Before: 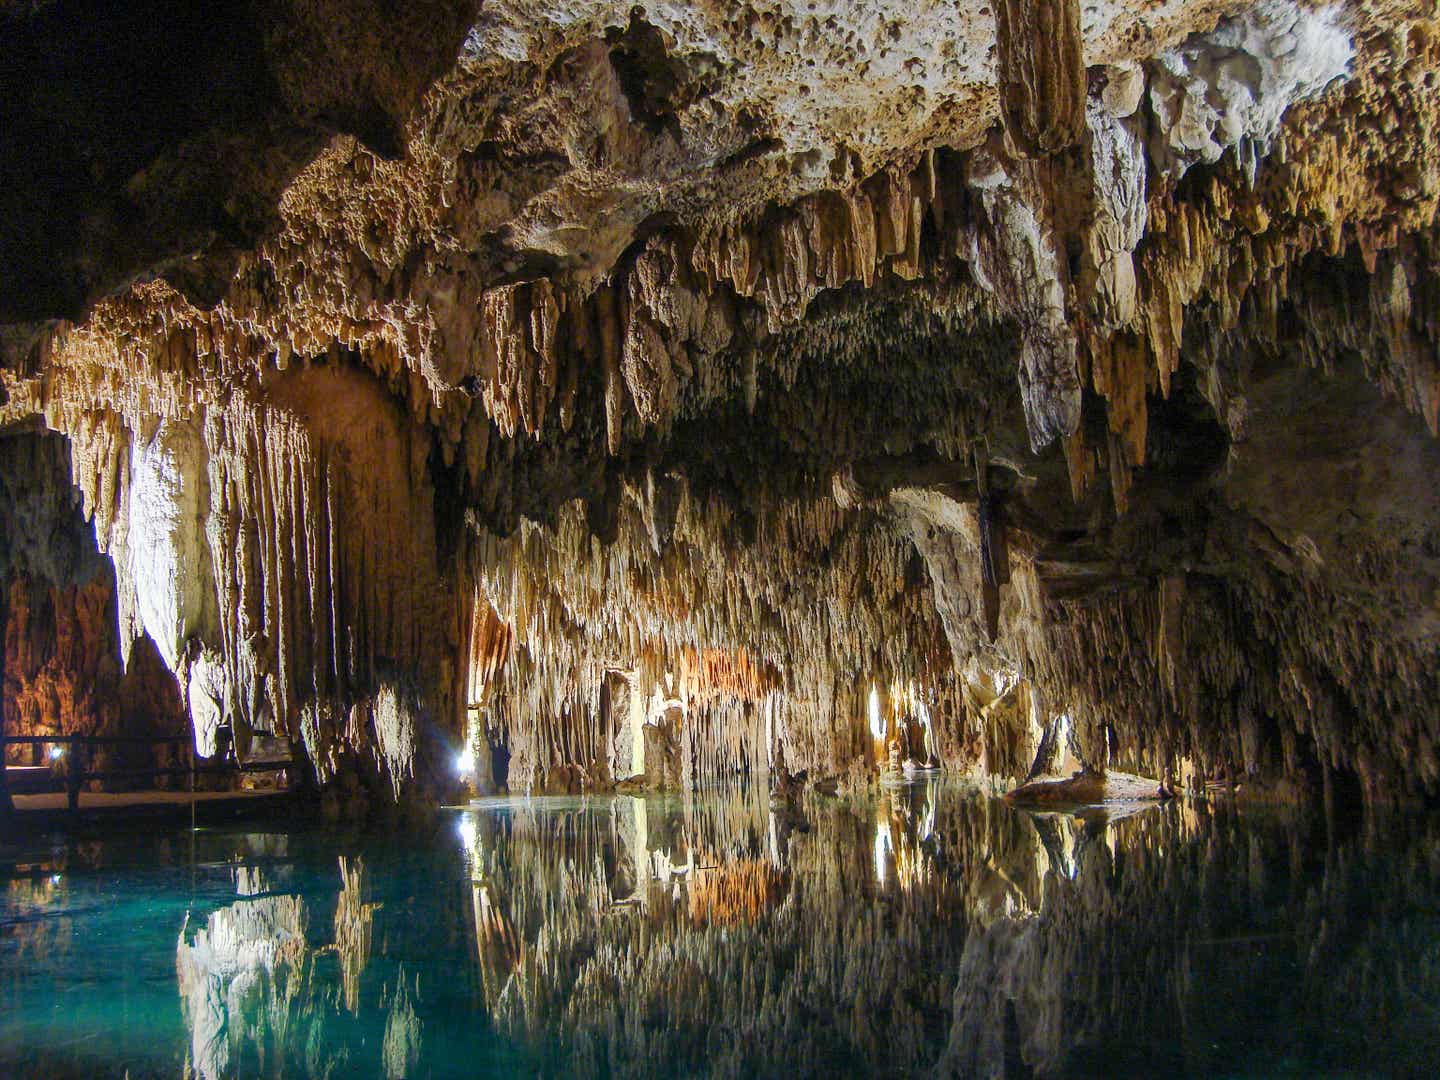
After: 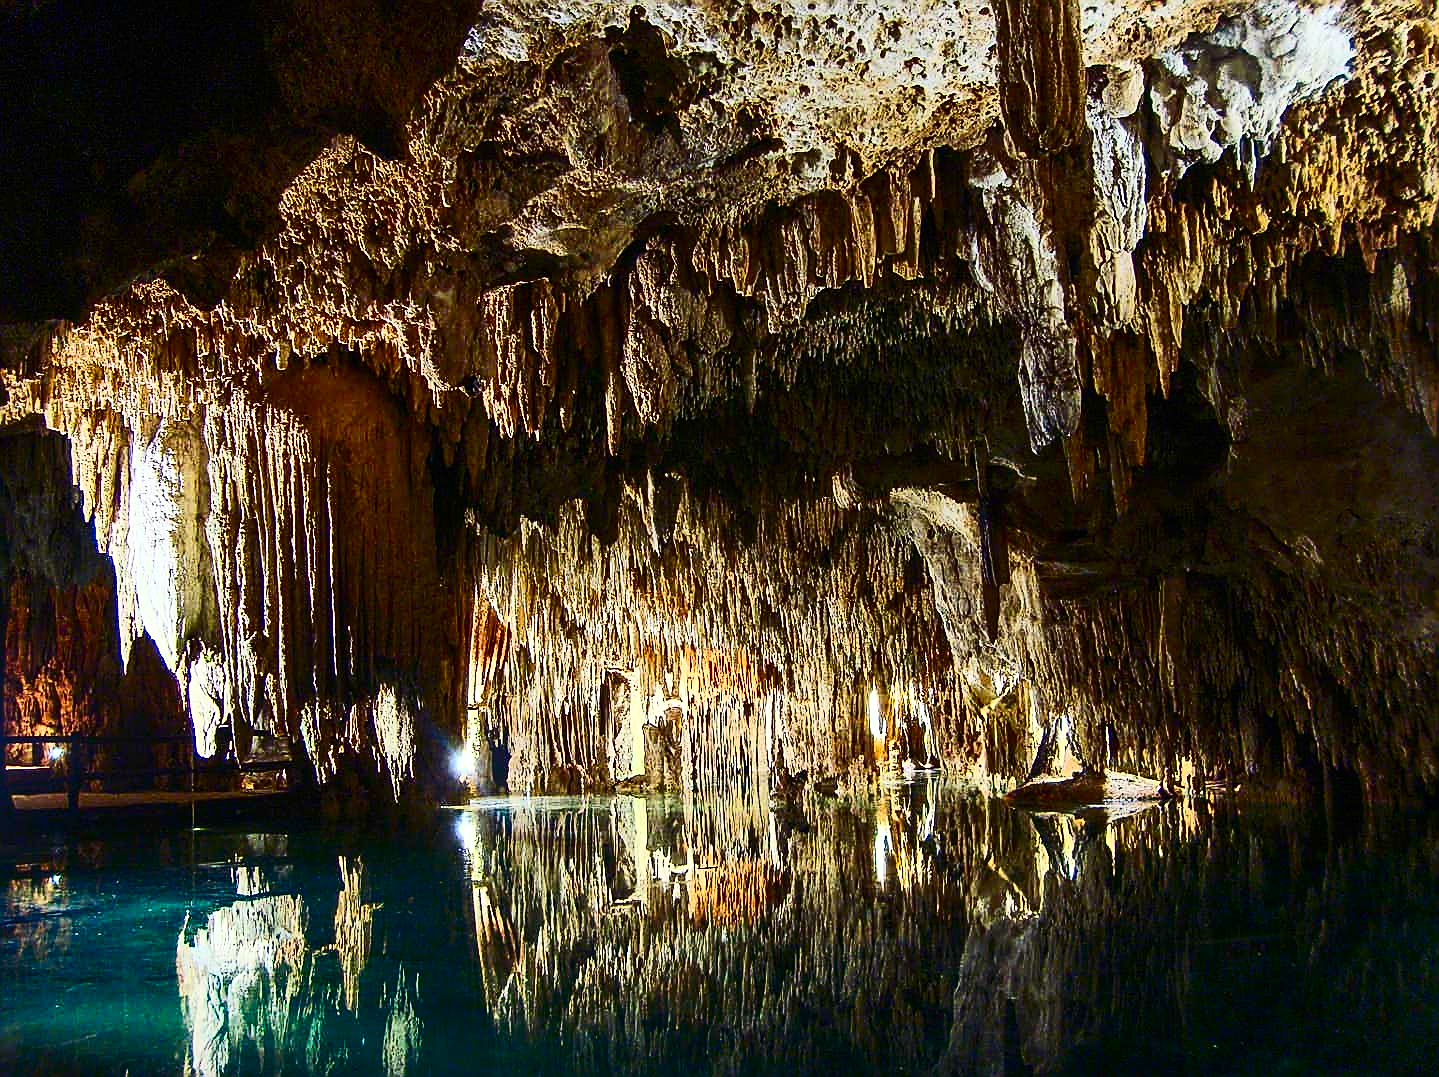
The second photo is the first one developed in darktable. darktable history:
sharpen: radius 1.385, amount 1.267, threshold 0.742
contrast brightness saturation: contrast 0.41, brightness 0.049, saturation 0.261
crop: top 0.082%, bottom 0.12%
color correction: highlights a* -2.5, highlights b* 2.46
